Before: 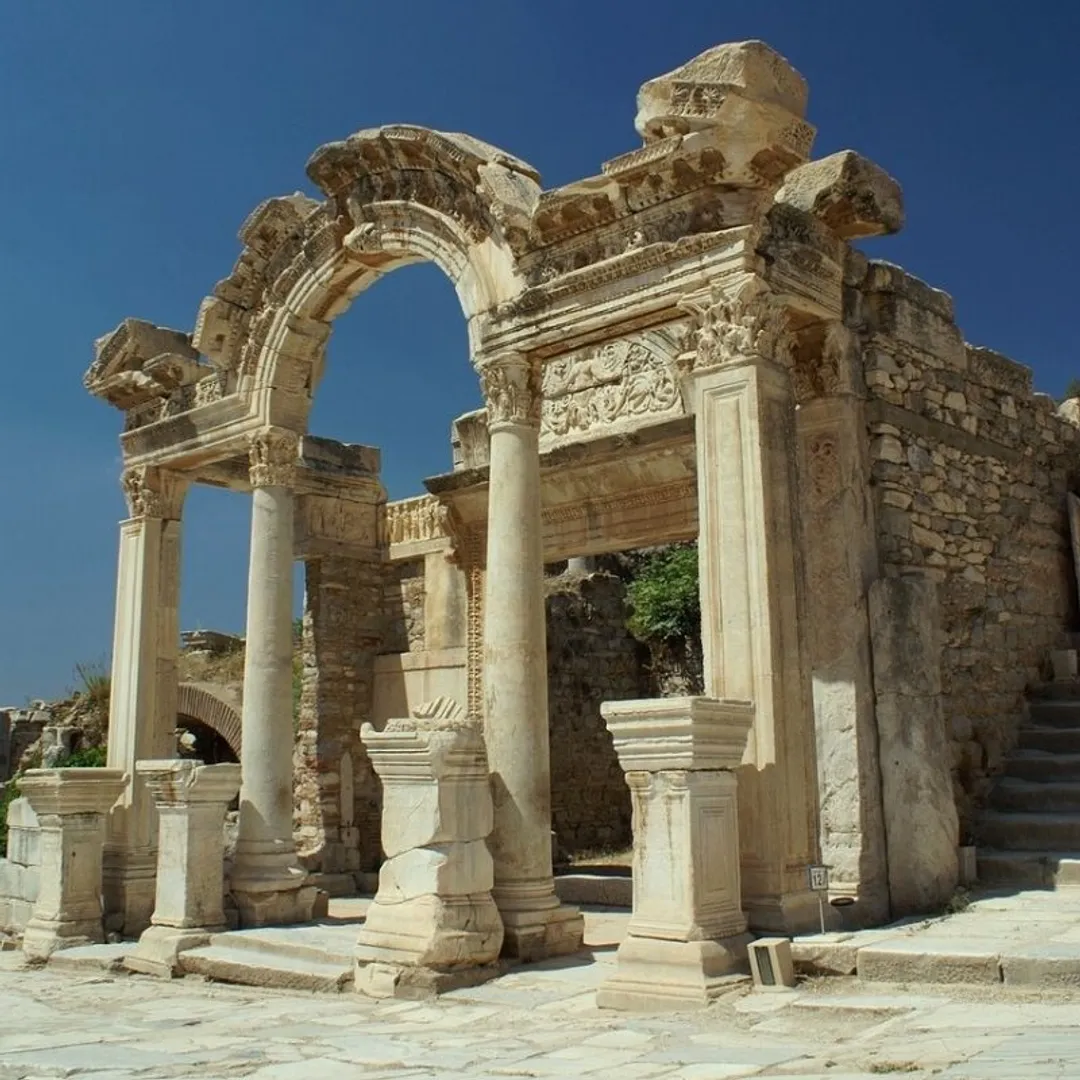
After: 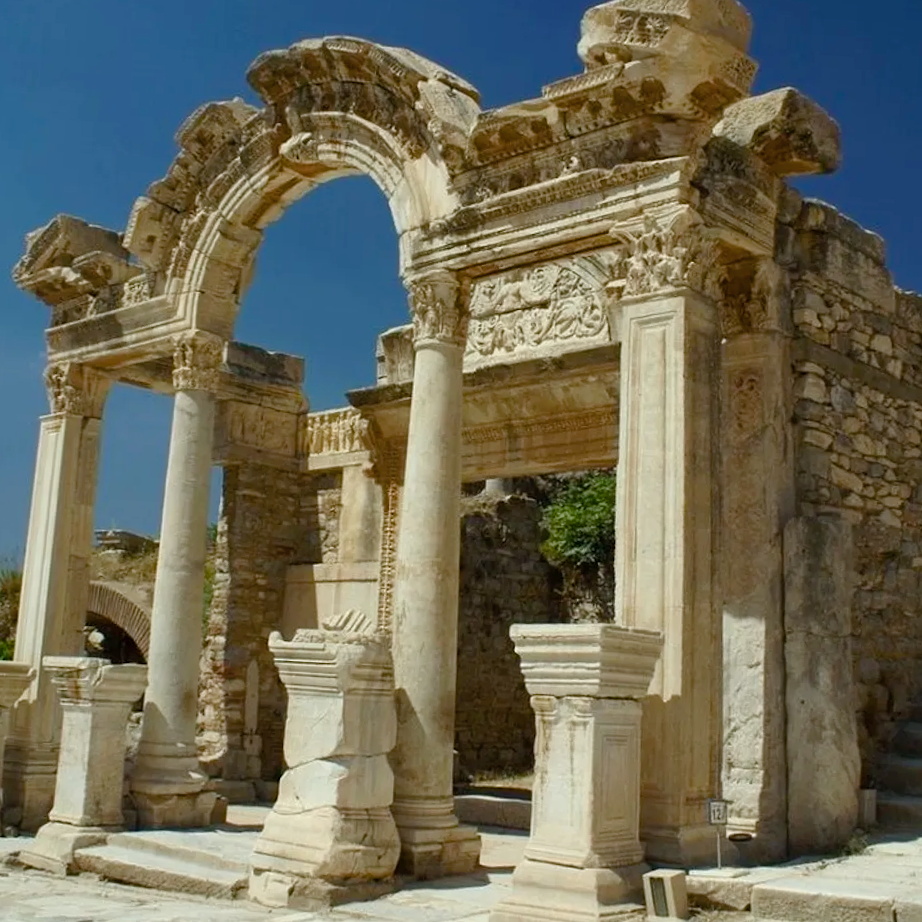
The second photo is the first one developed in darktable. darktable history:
color correction: saturation 0.85
color balance rgb: perceptual saturation grading › global saturation 20%, perceptual saturation grading › highlights -25%, perceptual saturation grading › shadows 50%
crop and rotate: angle -3.27°, left 5.211%, top 5.211%, right 4.607%, bottom 4.607%
